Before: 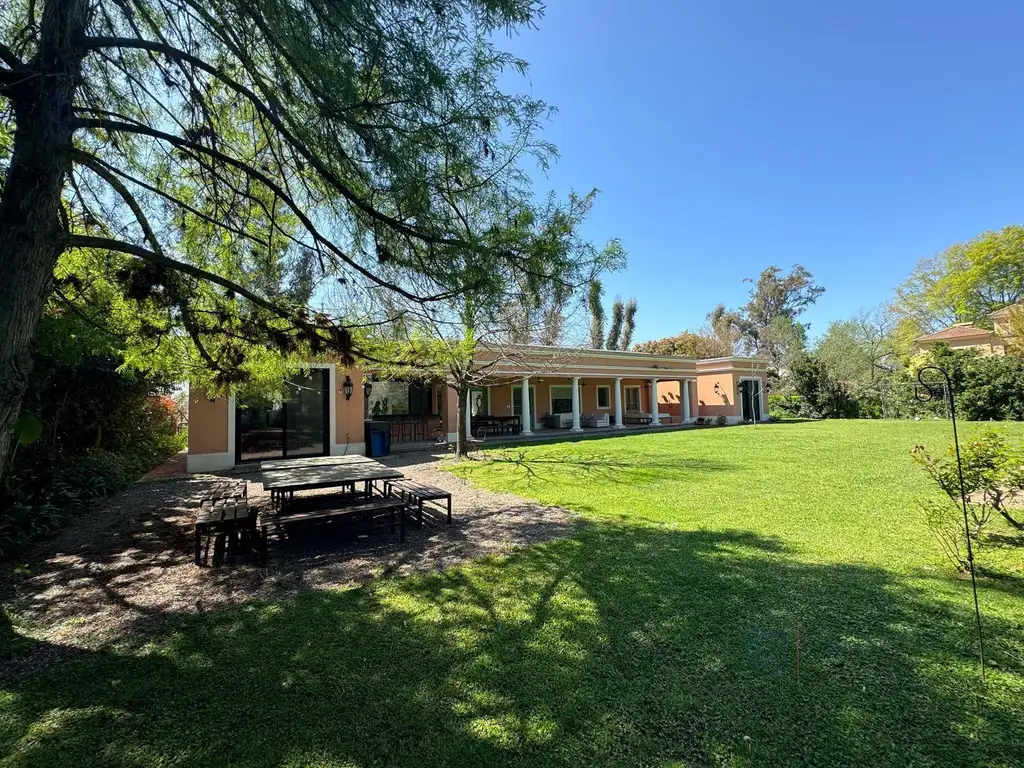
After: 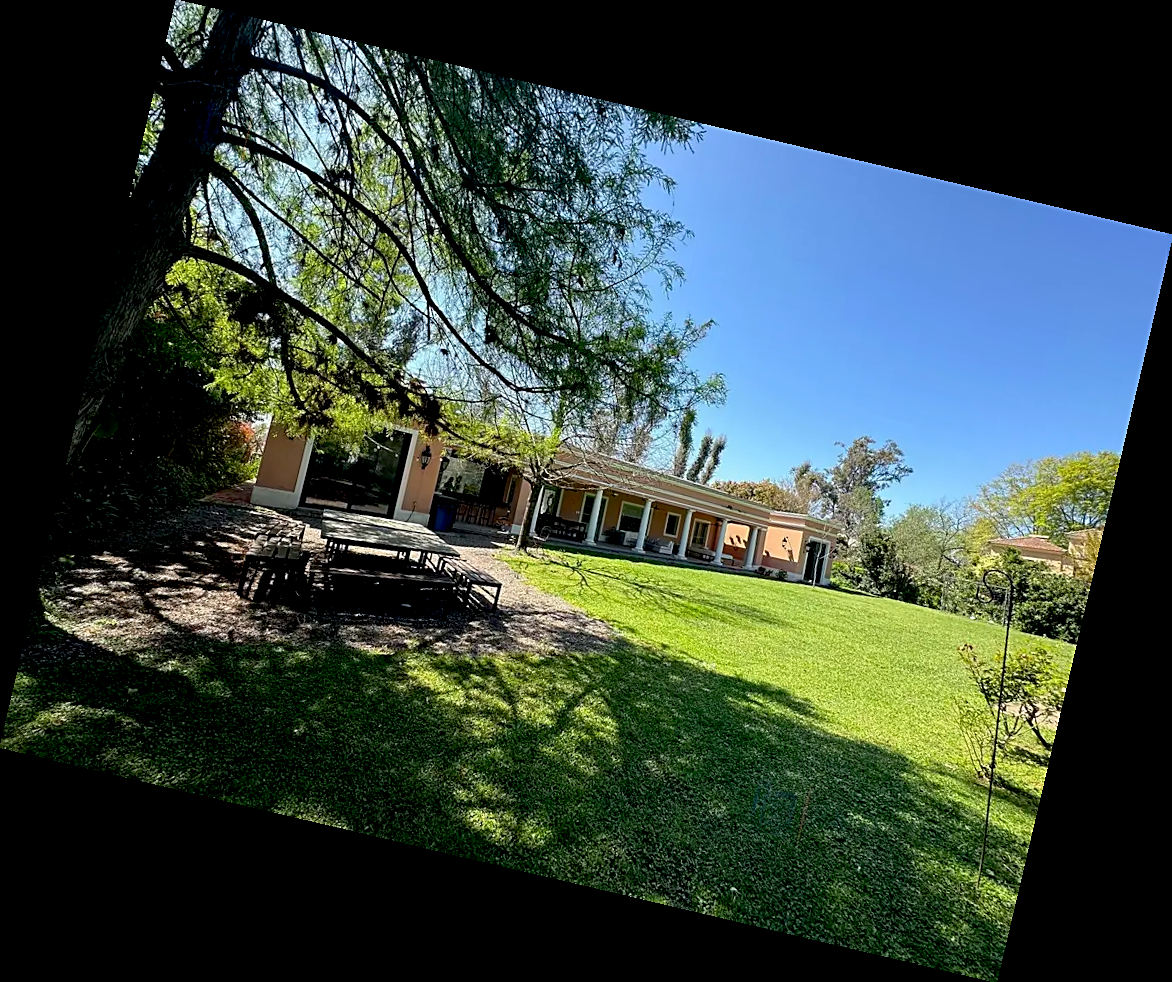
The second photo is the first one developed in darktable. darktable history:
exposure: black level correction 0.012, compensate highlight preservation false
rotate and perspective: rotation 13.27°, automatic cropping off
sharpen: on, module defaults
